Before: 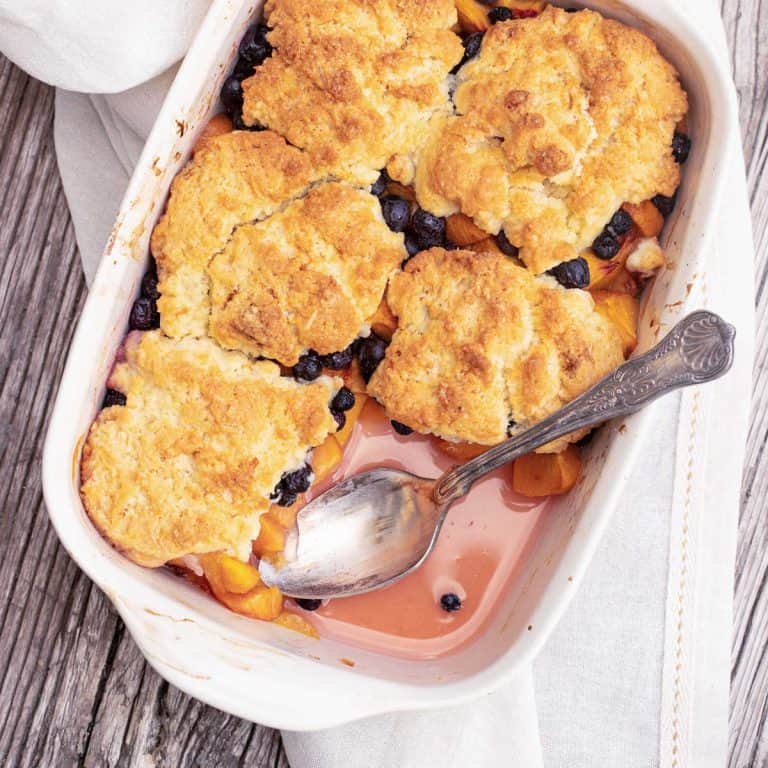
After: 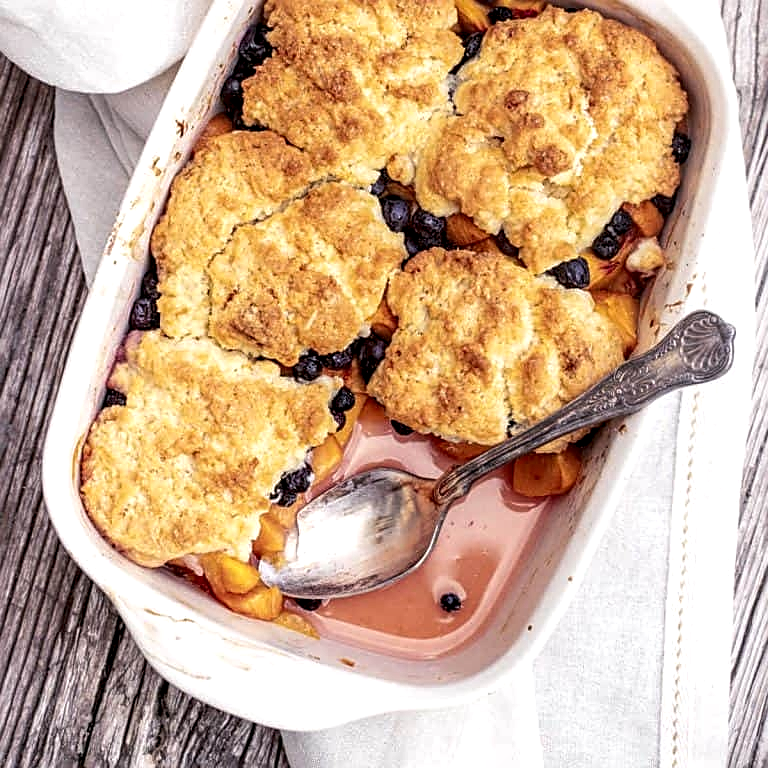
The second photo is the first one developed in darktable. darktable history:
local contrast: highlights 60%, shadows 60%, detail 160%
sharpen: on, module defaults
